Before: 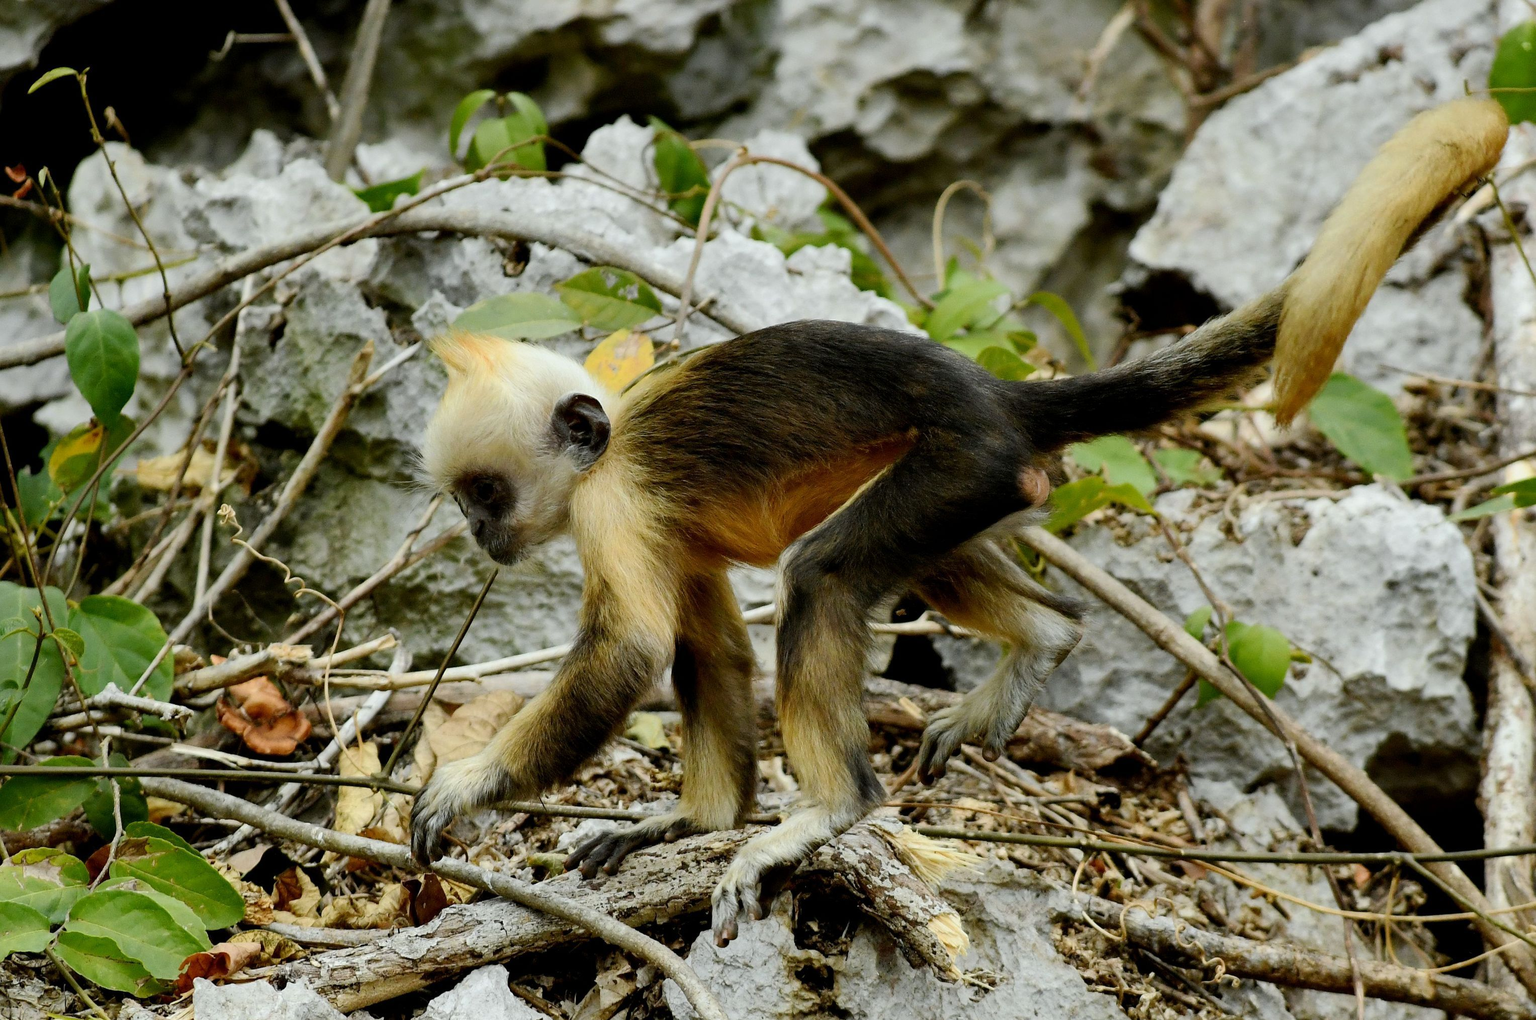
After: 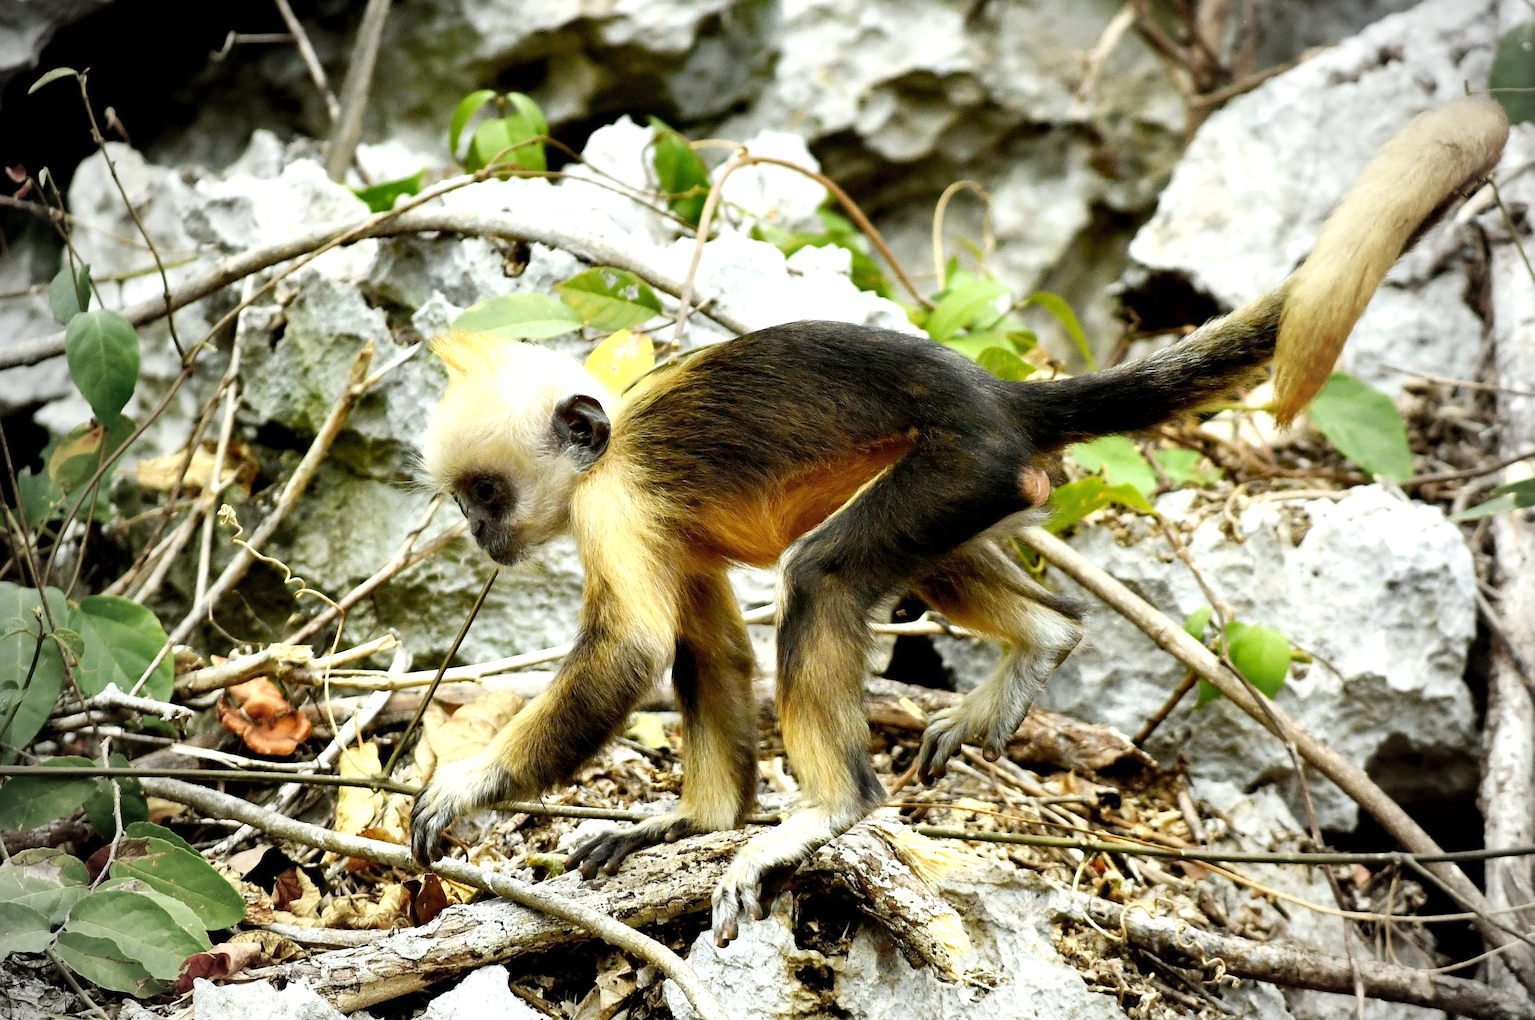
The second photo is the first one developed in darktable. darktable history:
vignetting: fall-off start 67.15%, brightness -0.442, saturation -0.691, width/height ratio 1.011, unbound false
exposure: exposure 1 EV, compensate highlight preservation false
